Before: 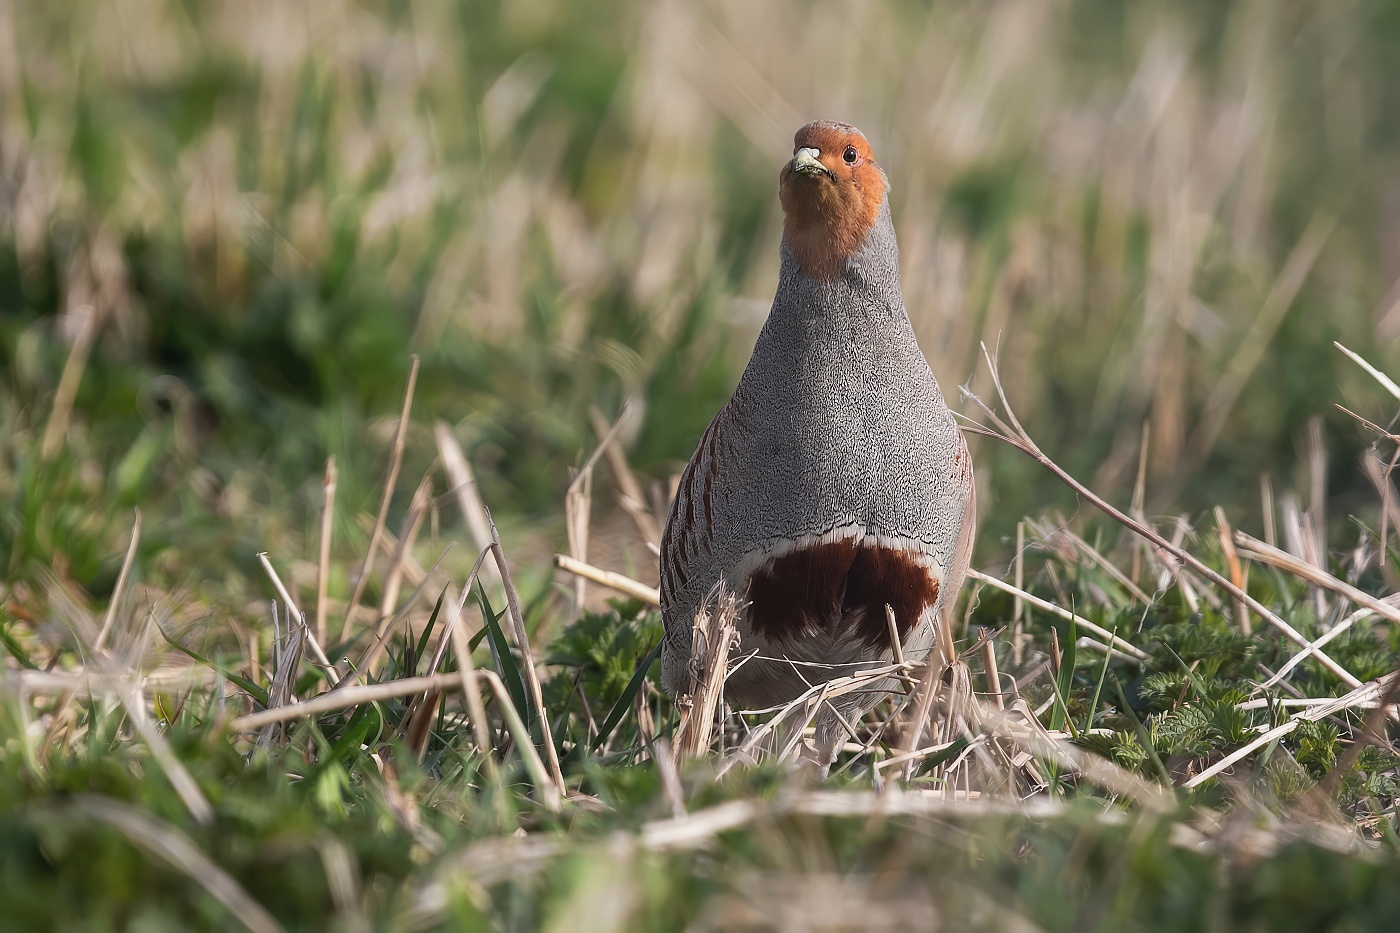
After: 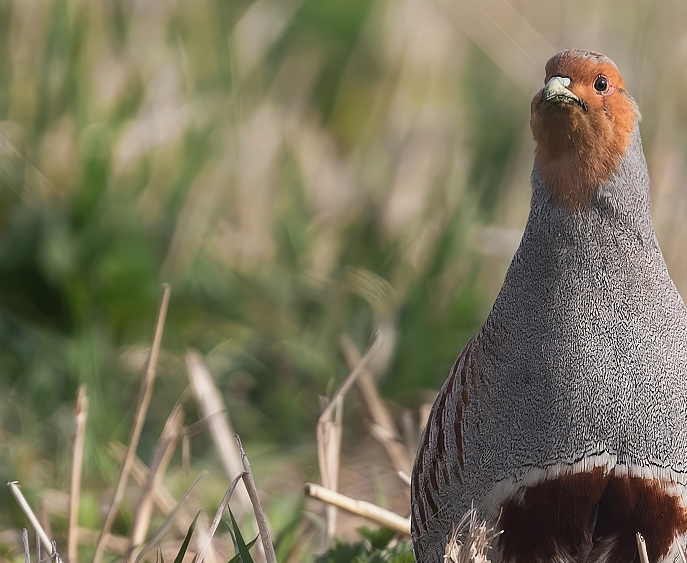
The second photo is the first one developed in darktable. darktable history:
crop: left 17.832%, top 7.687%, right 33.028%, bottom 31.908%
